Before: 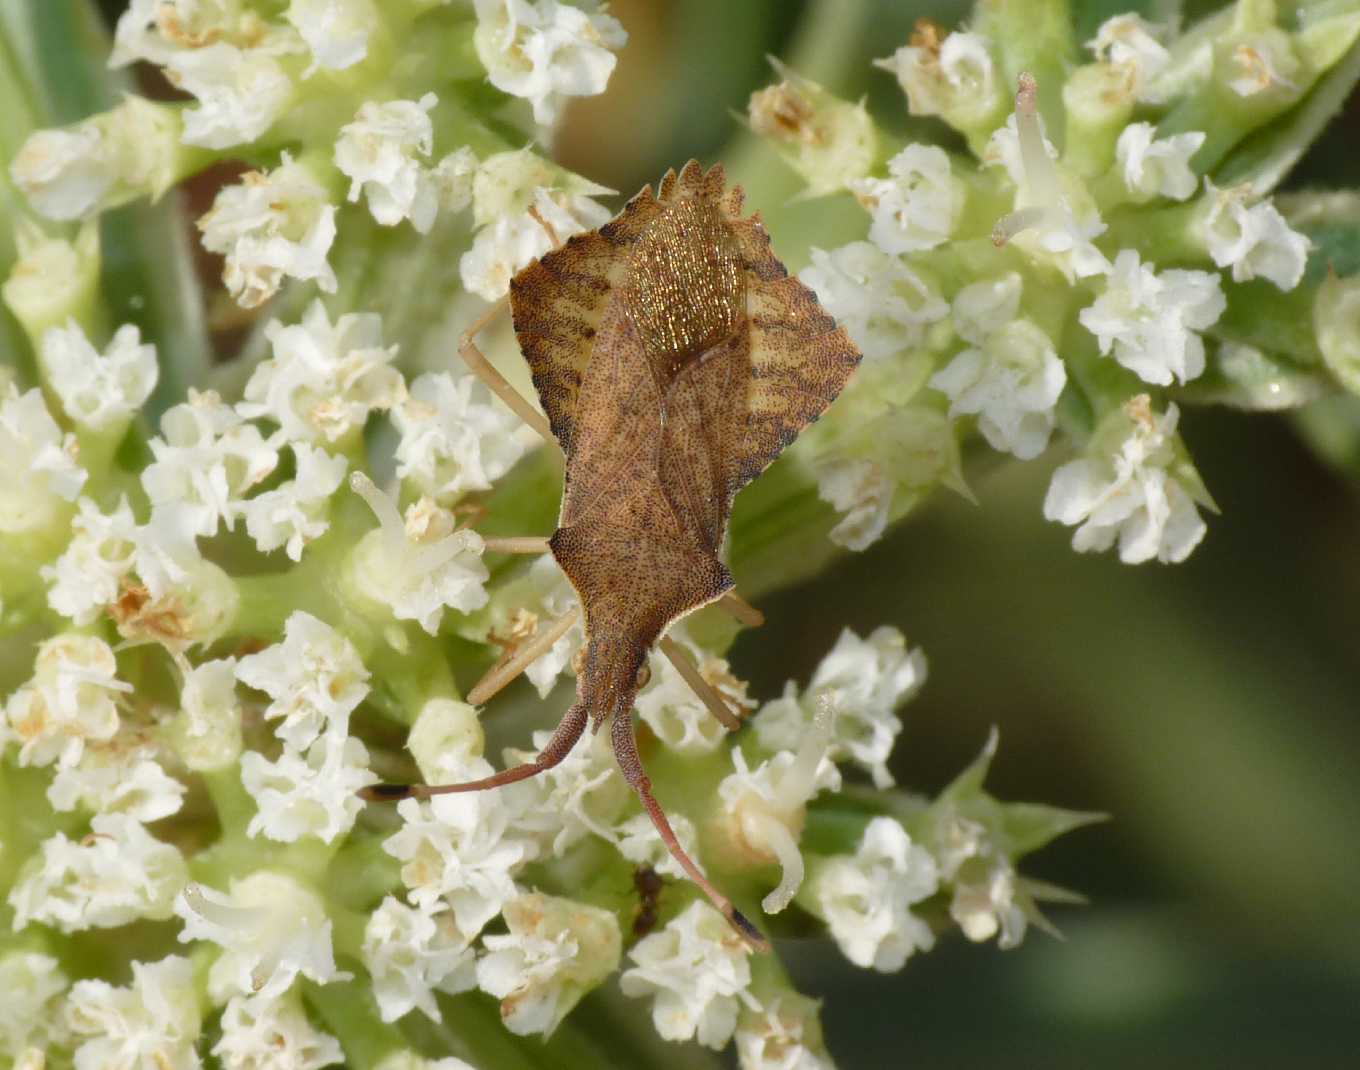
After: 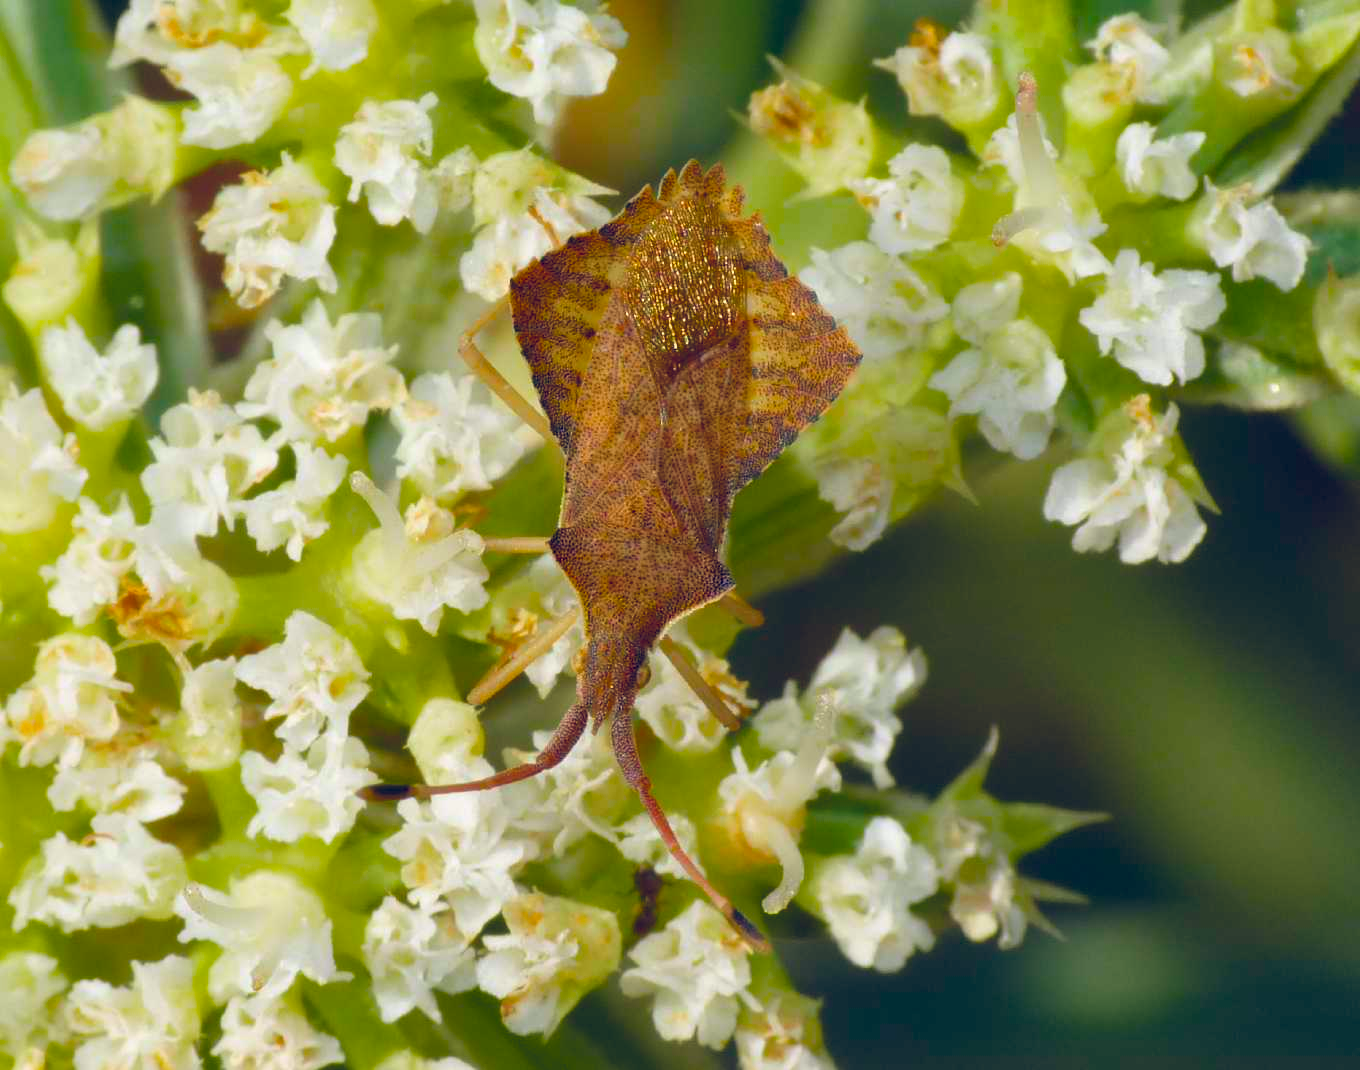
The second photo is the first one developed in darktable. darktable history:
color balance rgb: power › hue 62.39°, global offset › chroma 0.258%, global offset › hue 255.99°, linear chroma grading › global chroma 14.691%, perceptual saturation grading › global saturation 41.75%, global vibrance 20%
